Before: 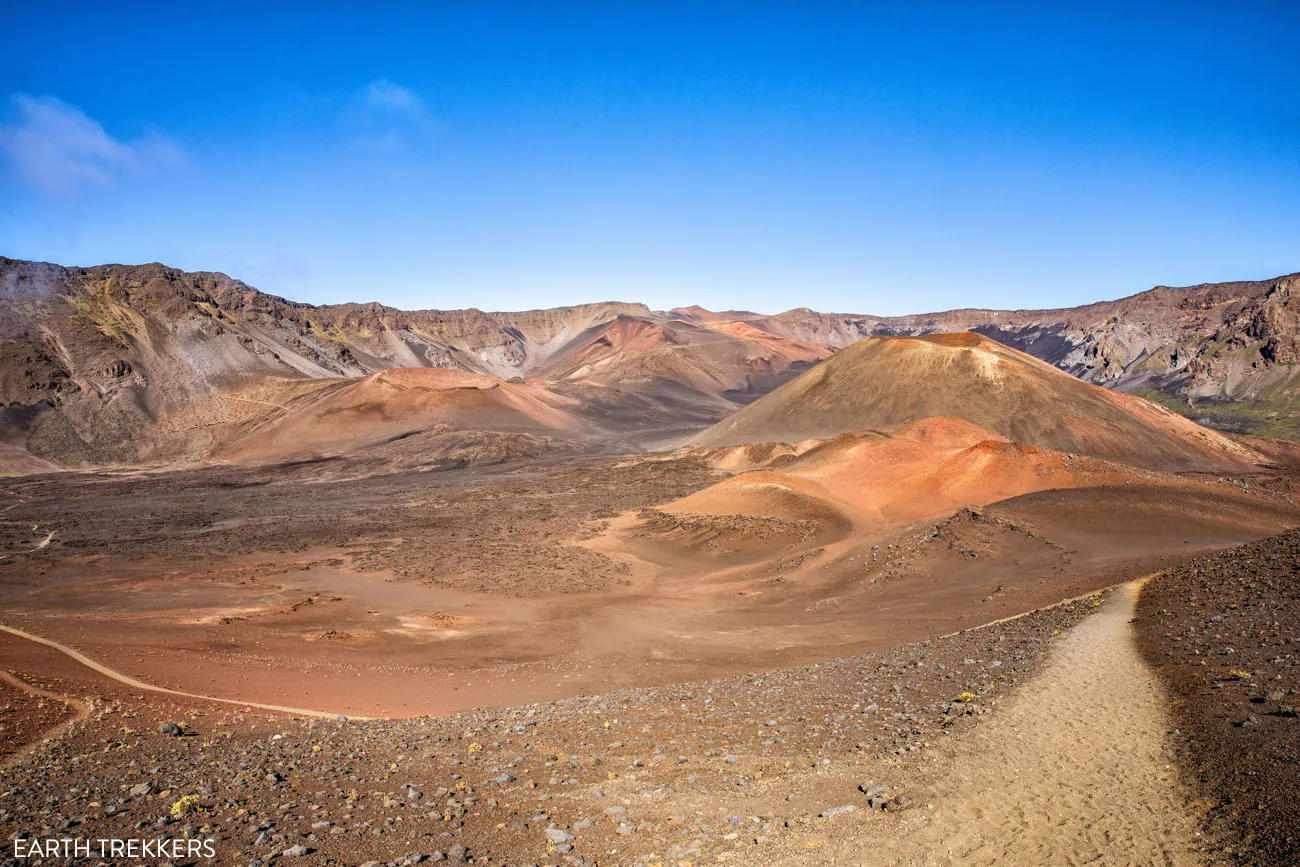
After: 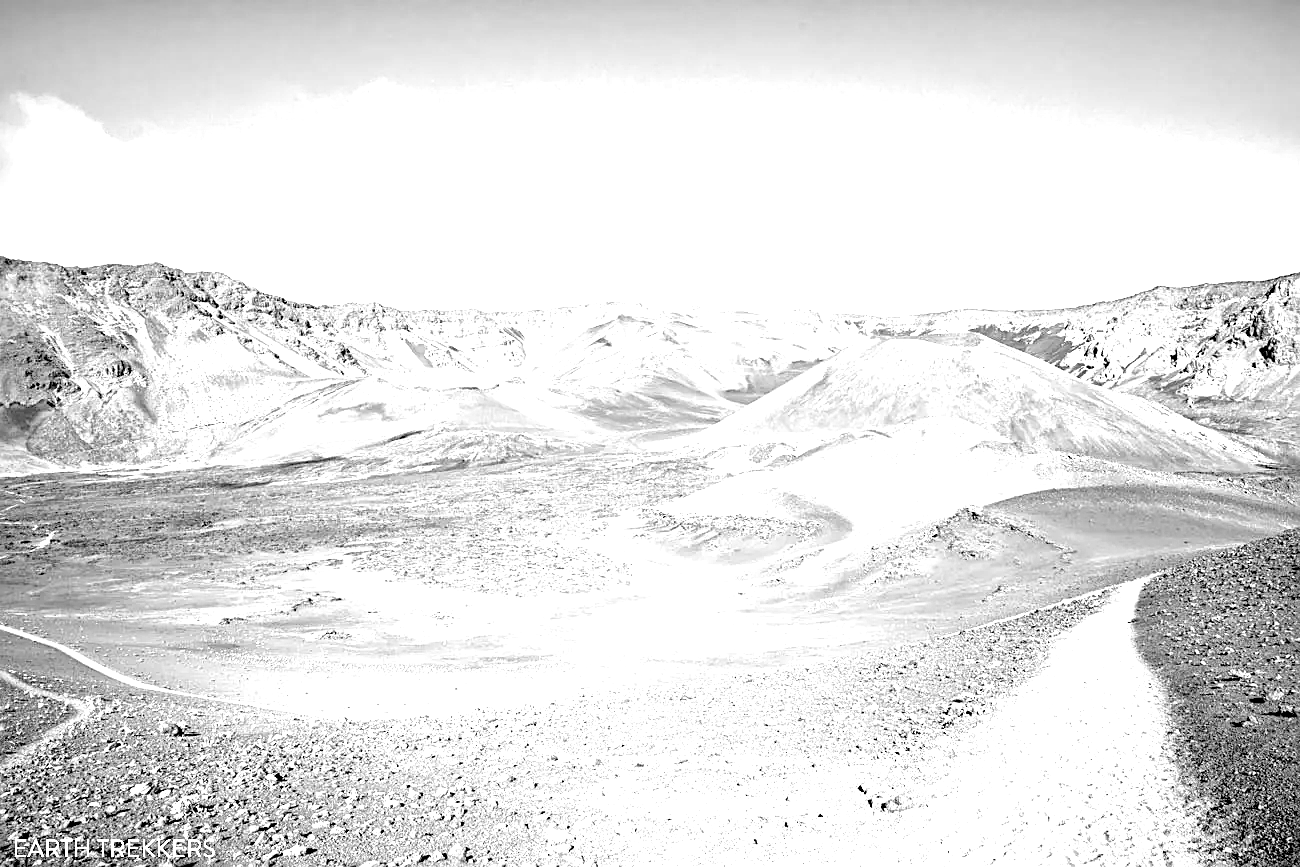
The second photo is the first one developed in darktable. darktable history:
rgb levels: levels [[0.013, 0.434, 0.89], [0, 0.5, 1], [0, 0.5, 1]]
sharpen: on, module defaults
monochrome: on, module defaults
exposure: exposure 2 EV, compensate highlight preservation false
